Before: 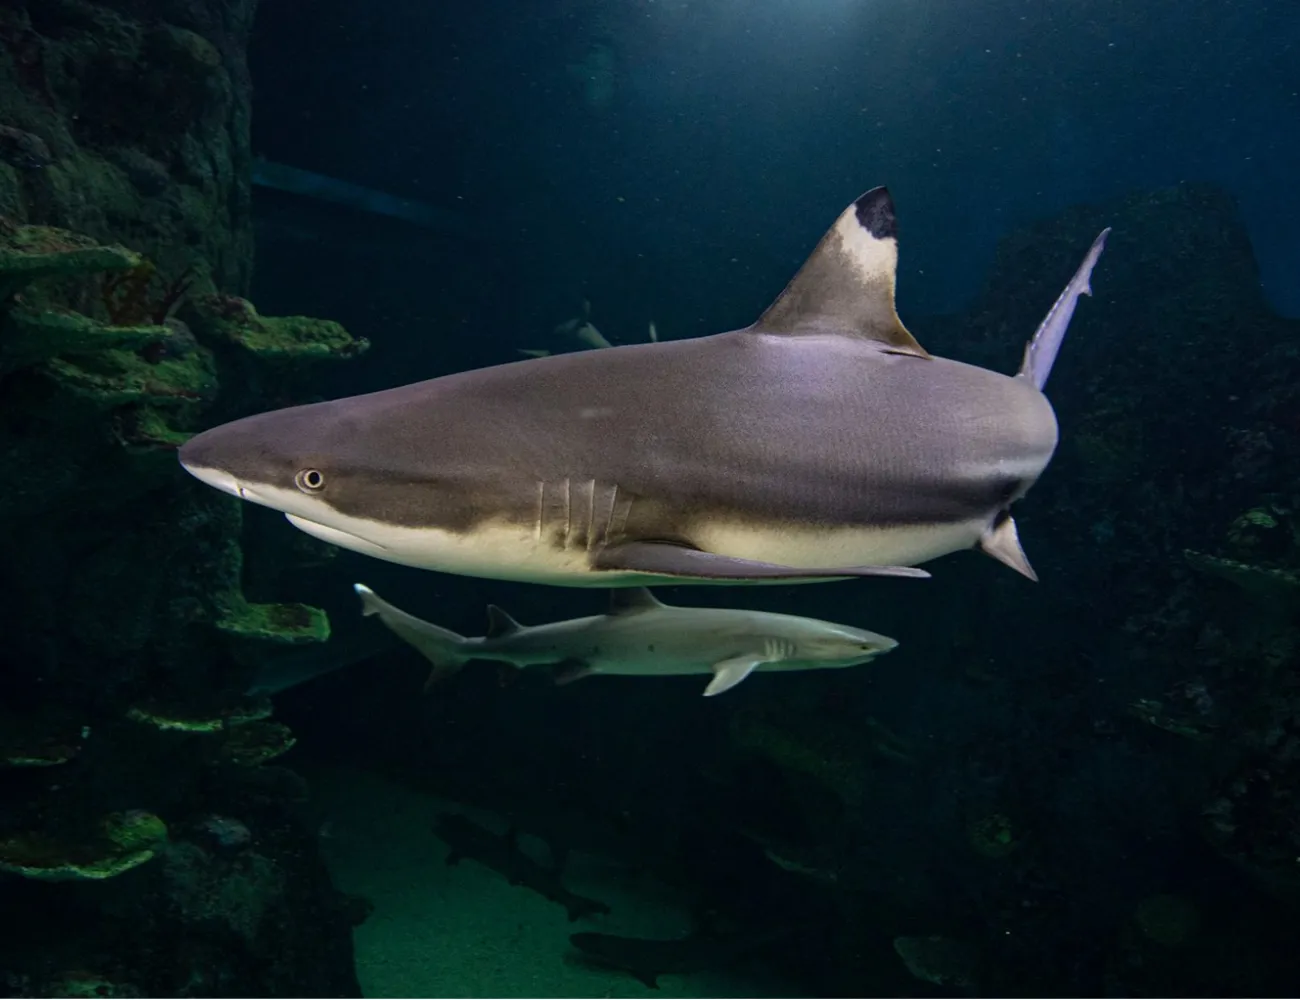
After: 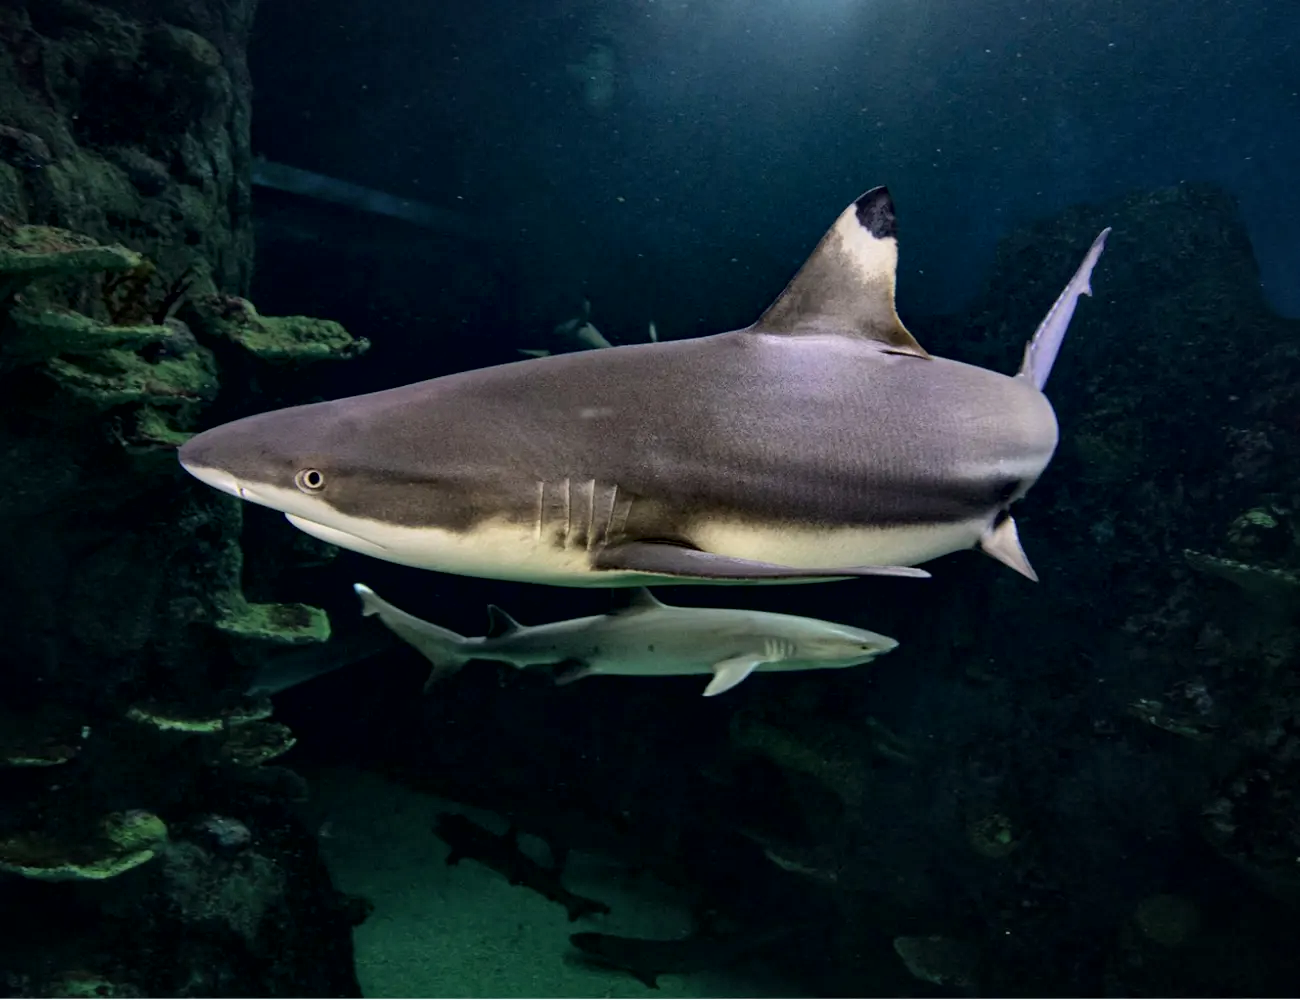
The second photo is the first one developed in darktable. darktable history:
local contrast: mode bilateral grid, contrast 70, coarseness 75, detail 180%, midtone range 0.2
